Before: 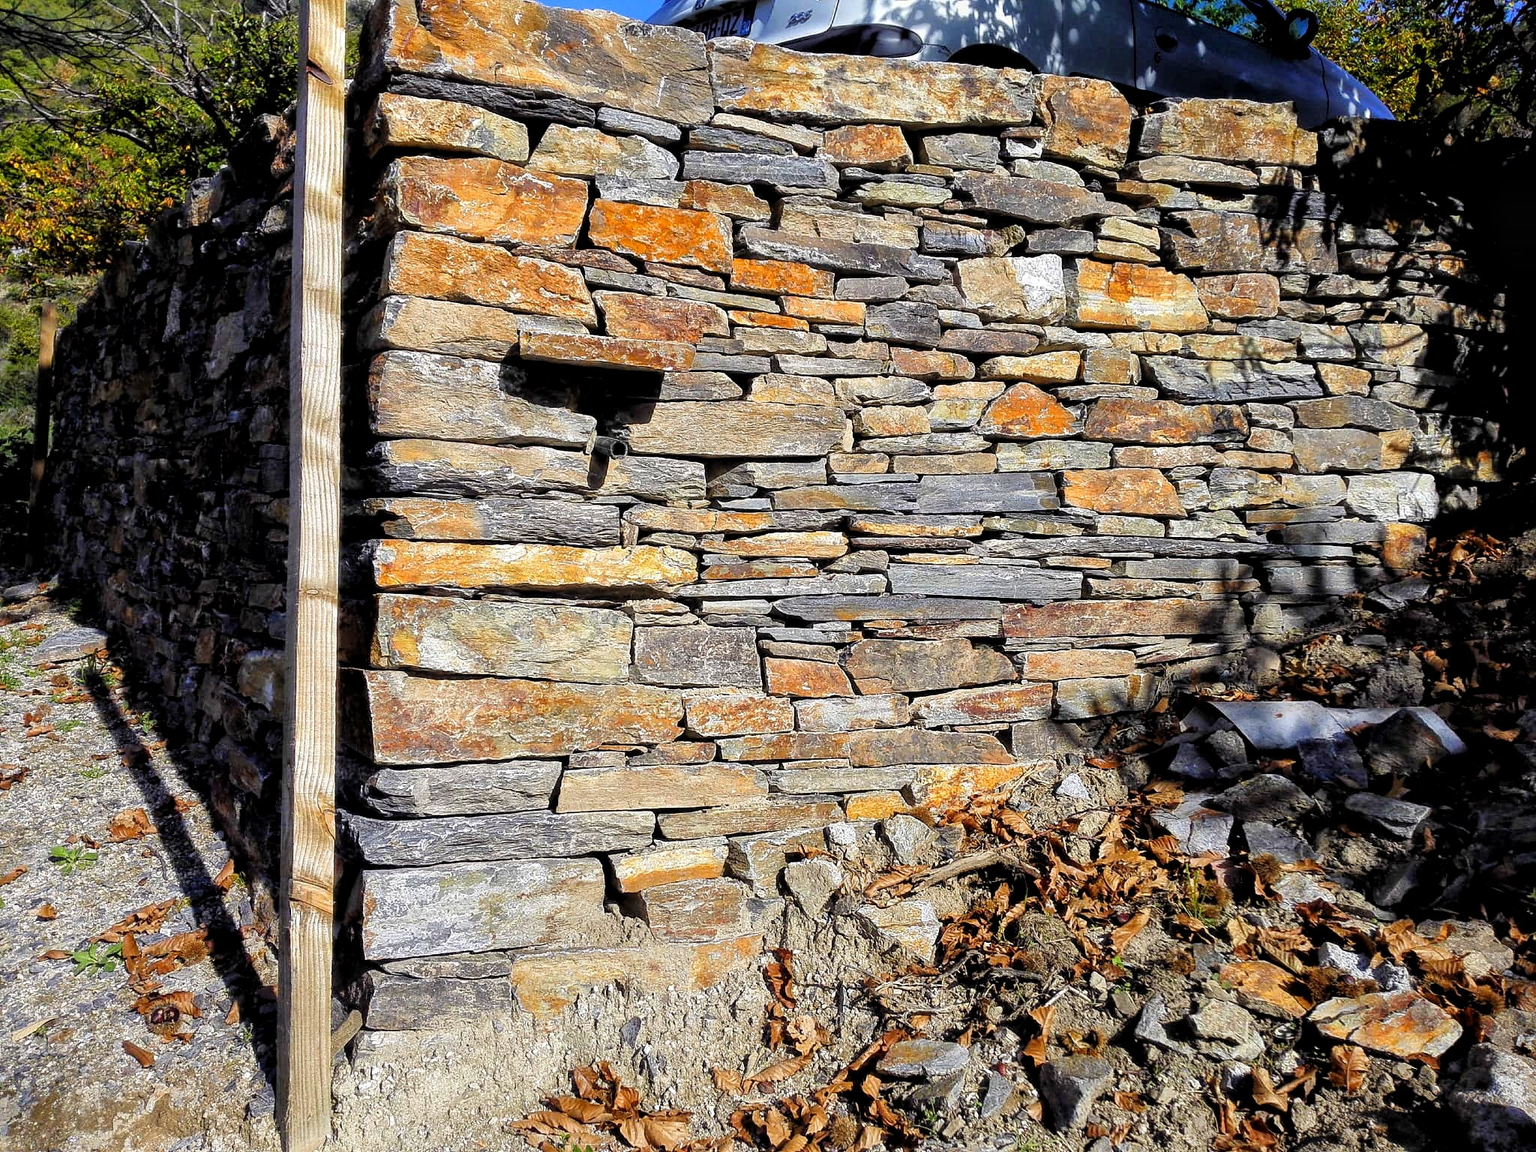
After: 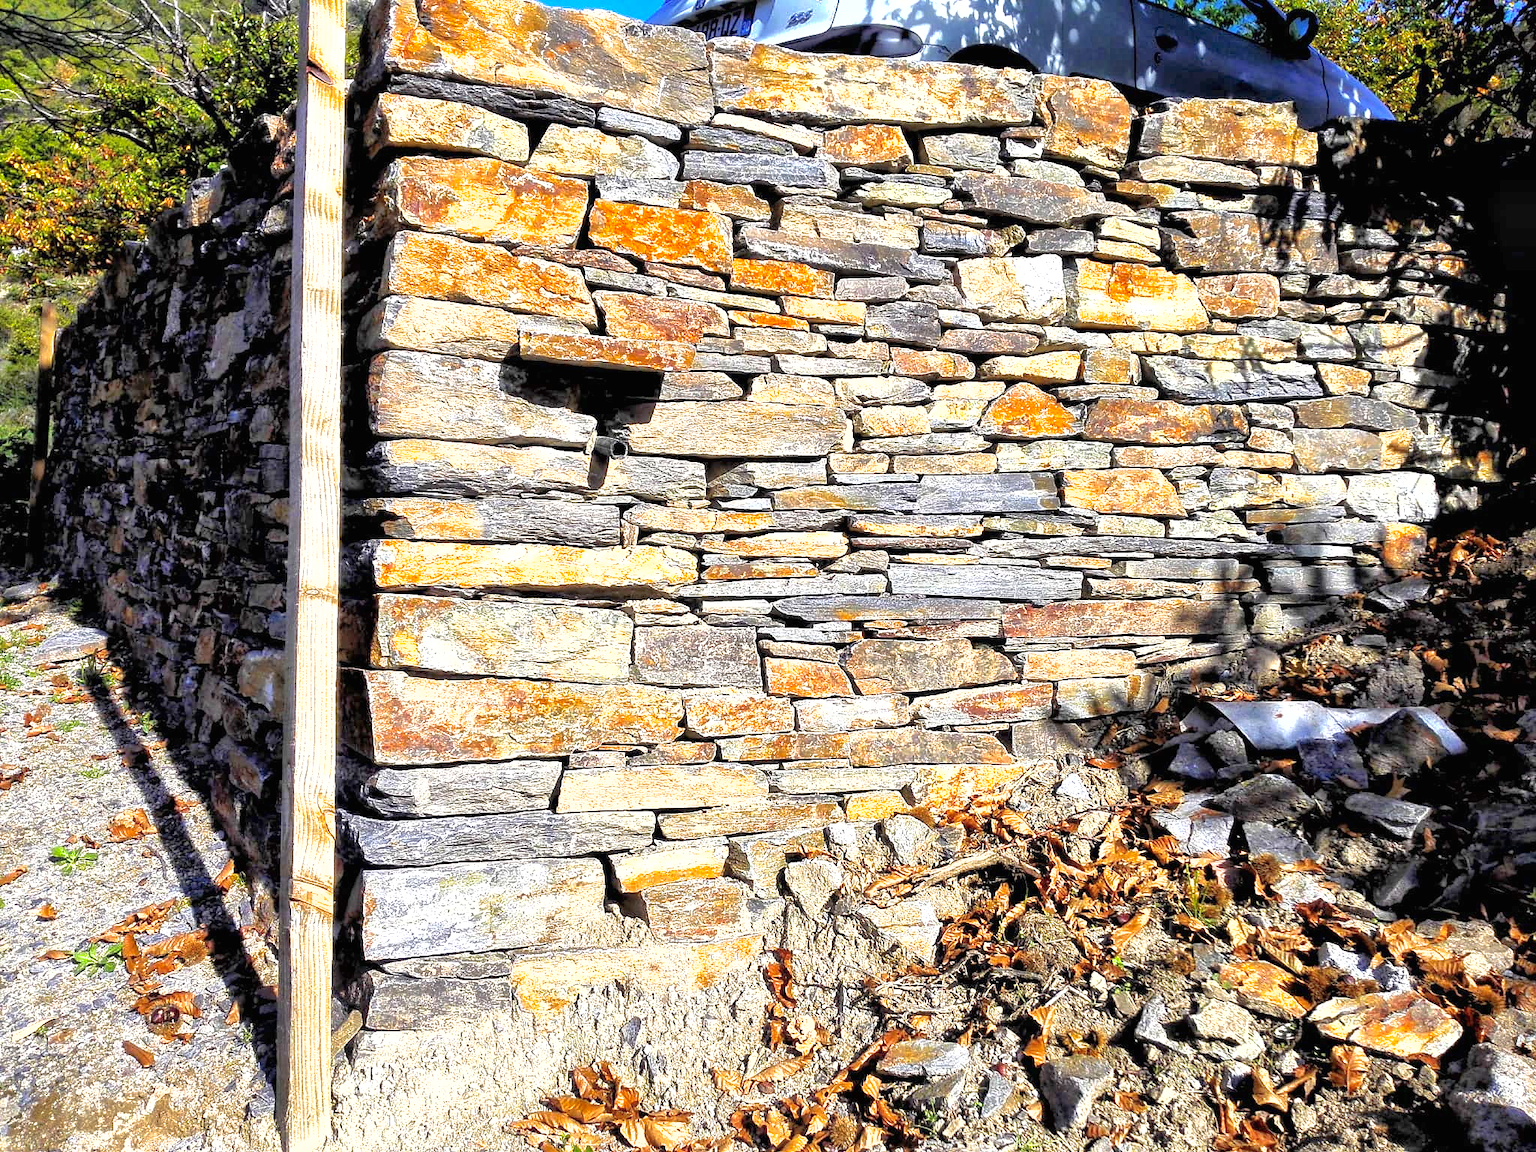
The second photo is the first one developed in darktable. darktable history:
exposure: black level correction 0, exposure 1.1 EV, compensate highlight preservation false
shadows and highlights: on, module defaults
